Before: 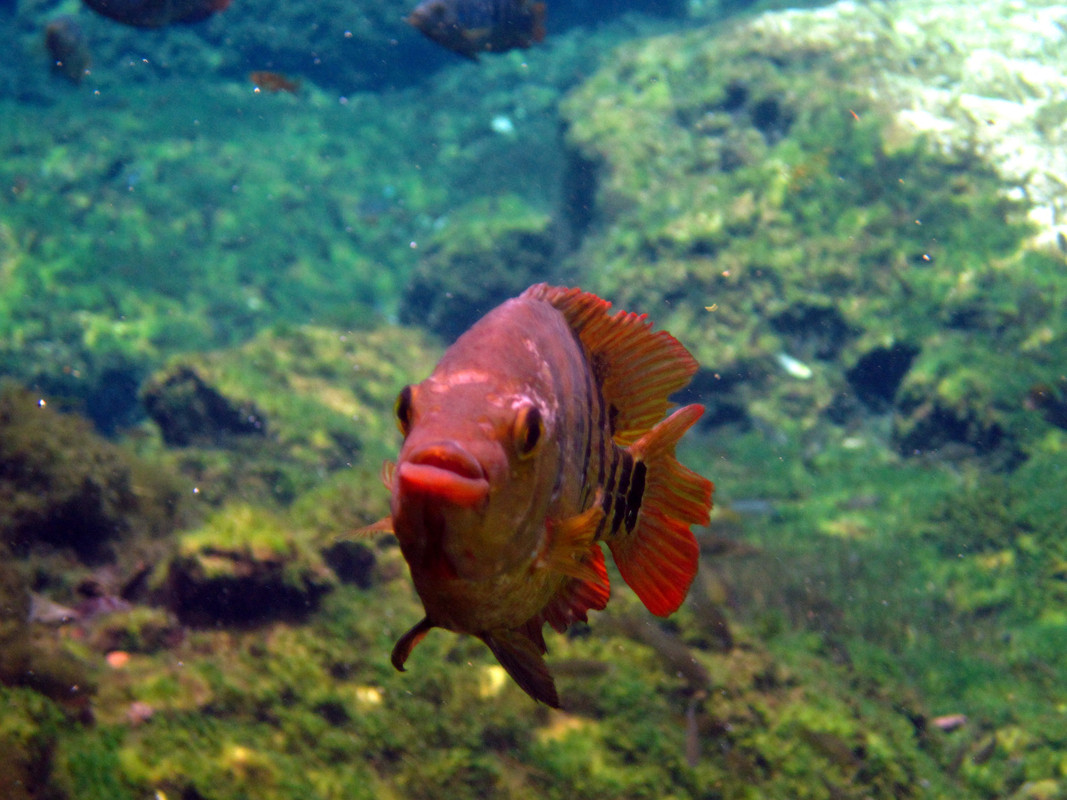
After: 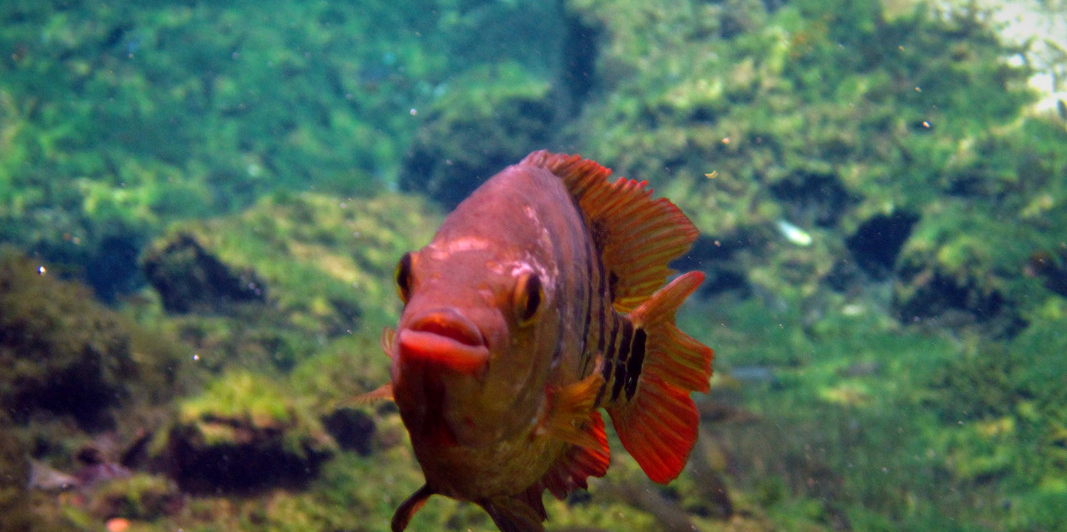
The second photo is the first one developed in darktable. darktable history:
vignetting: fall-off start 97.52%, fall-off radius 100%, brightness -0.574, saturation 0, center (-0.027, 0.404), width/height ratio 1.368, unbound false
crop: top 16.727%, bottom 16.727%
